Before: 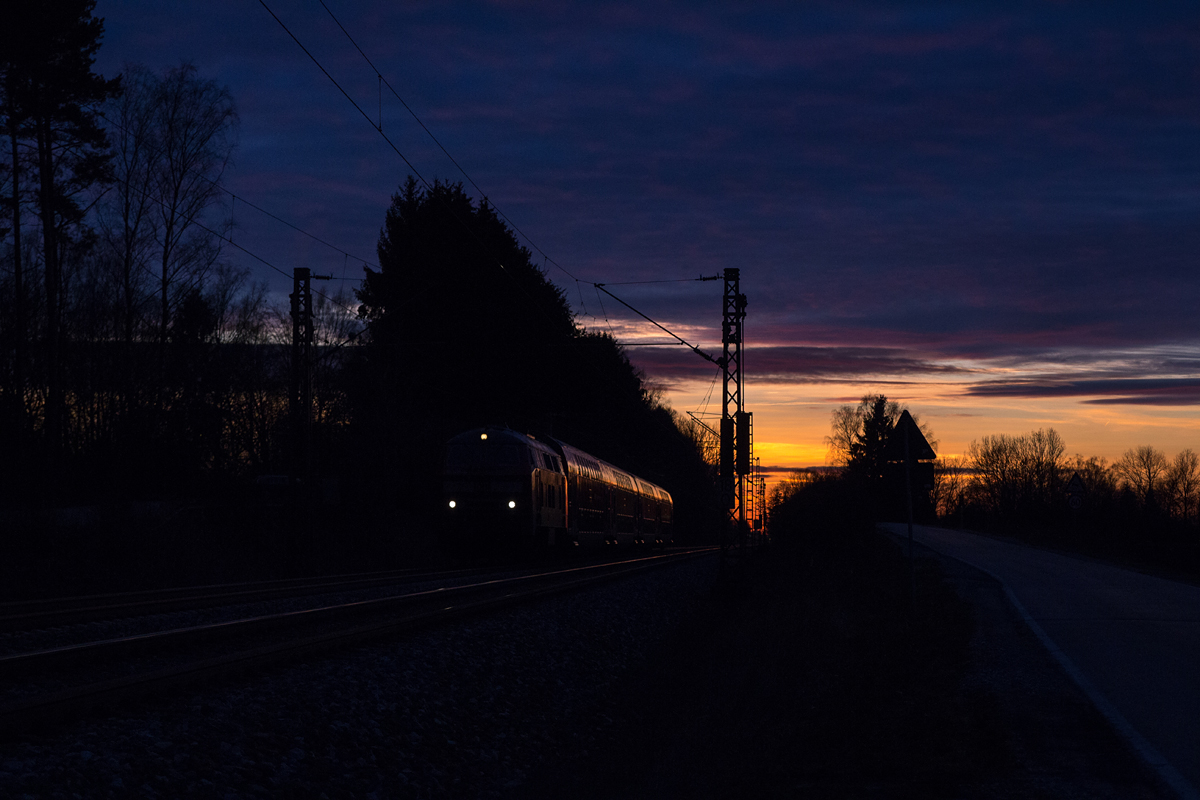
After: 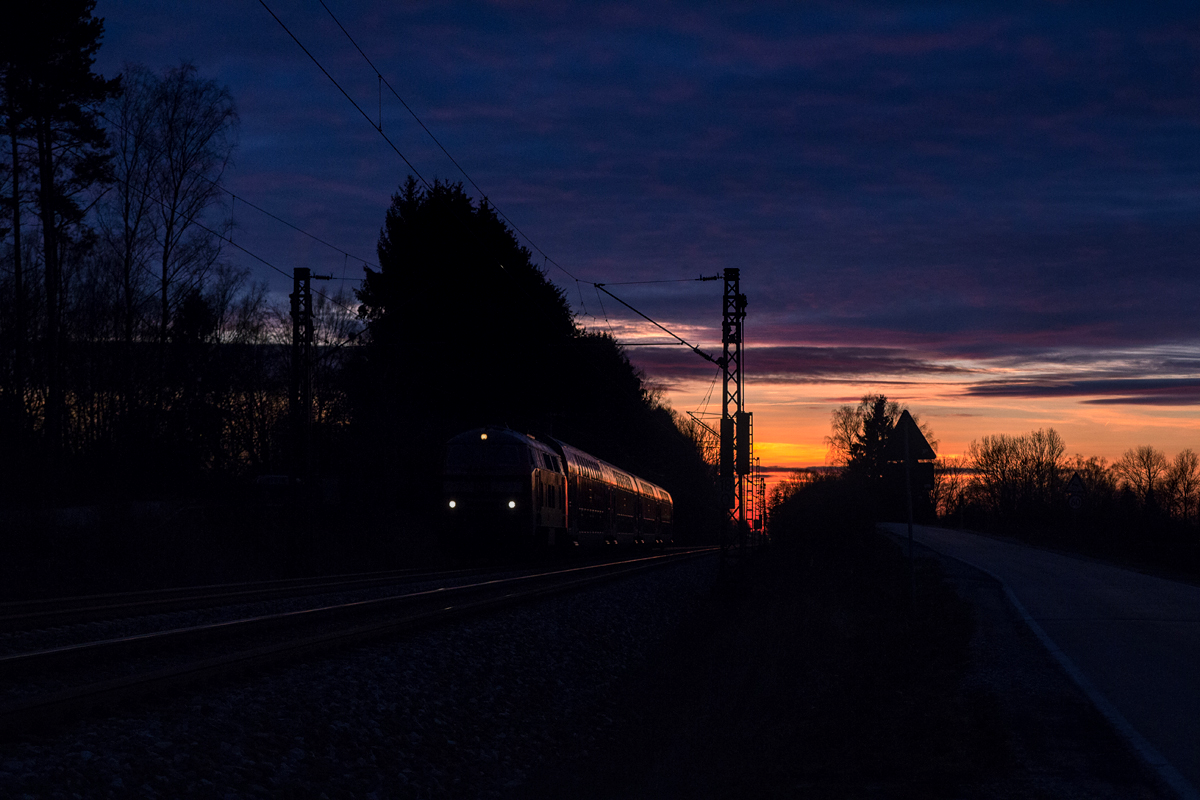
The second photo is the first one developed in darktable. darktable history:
color zones: curves: ch1 [(0.309, 0.524) (0.41, 0.329) (0.508, 0.509)]; ch2 [(0.25, 0.457) (0.75, 0.5)]
local contrast: on, module defaults
